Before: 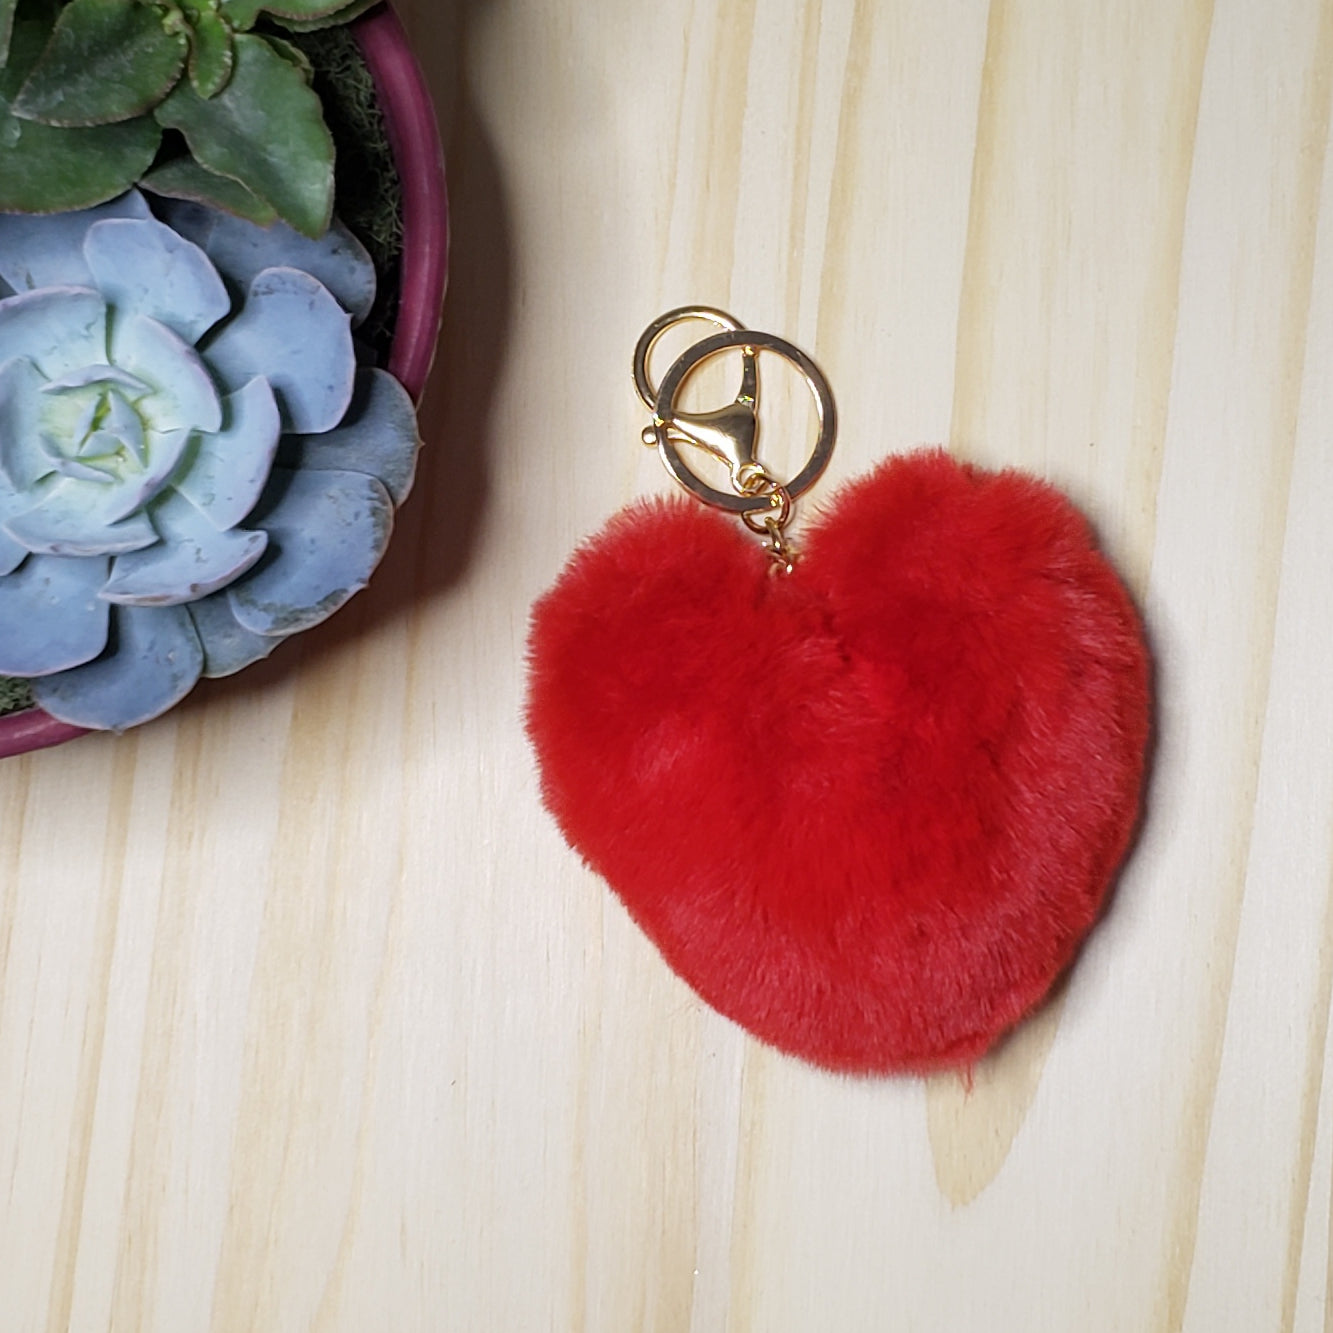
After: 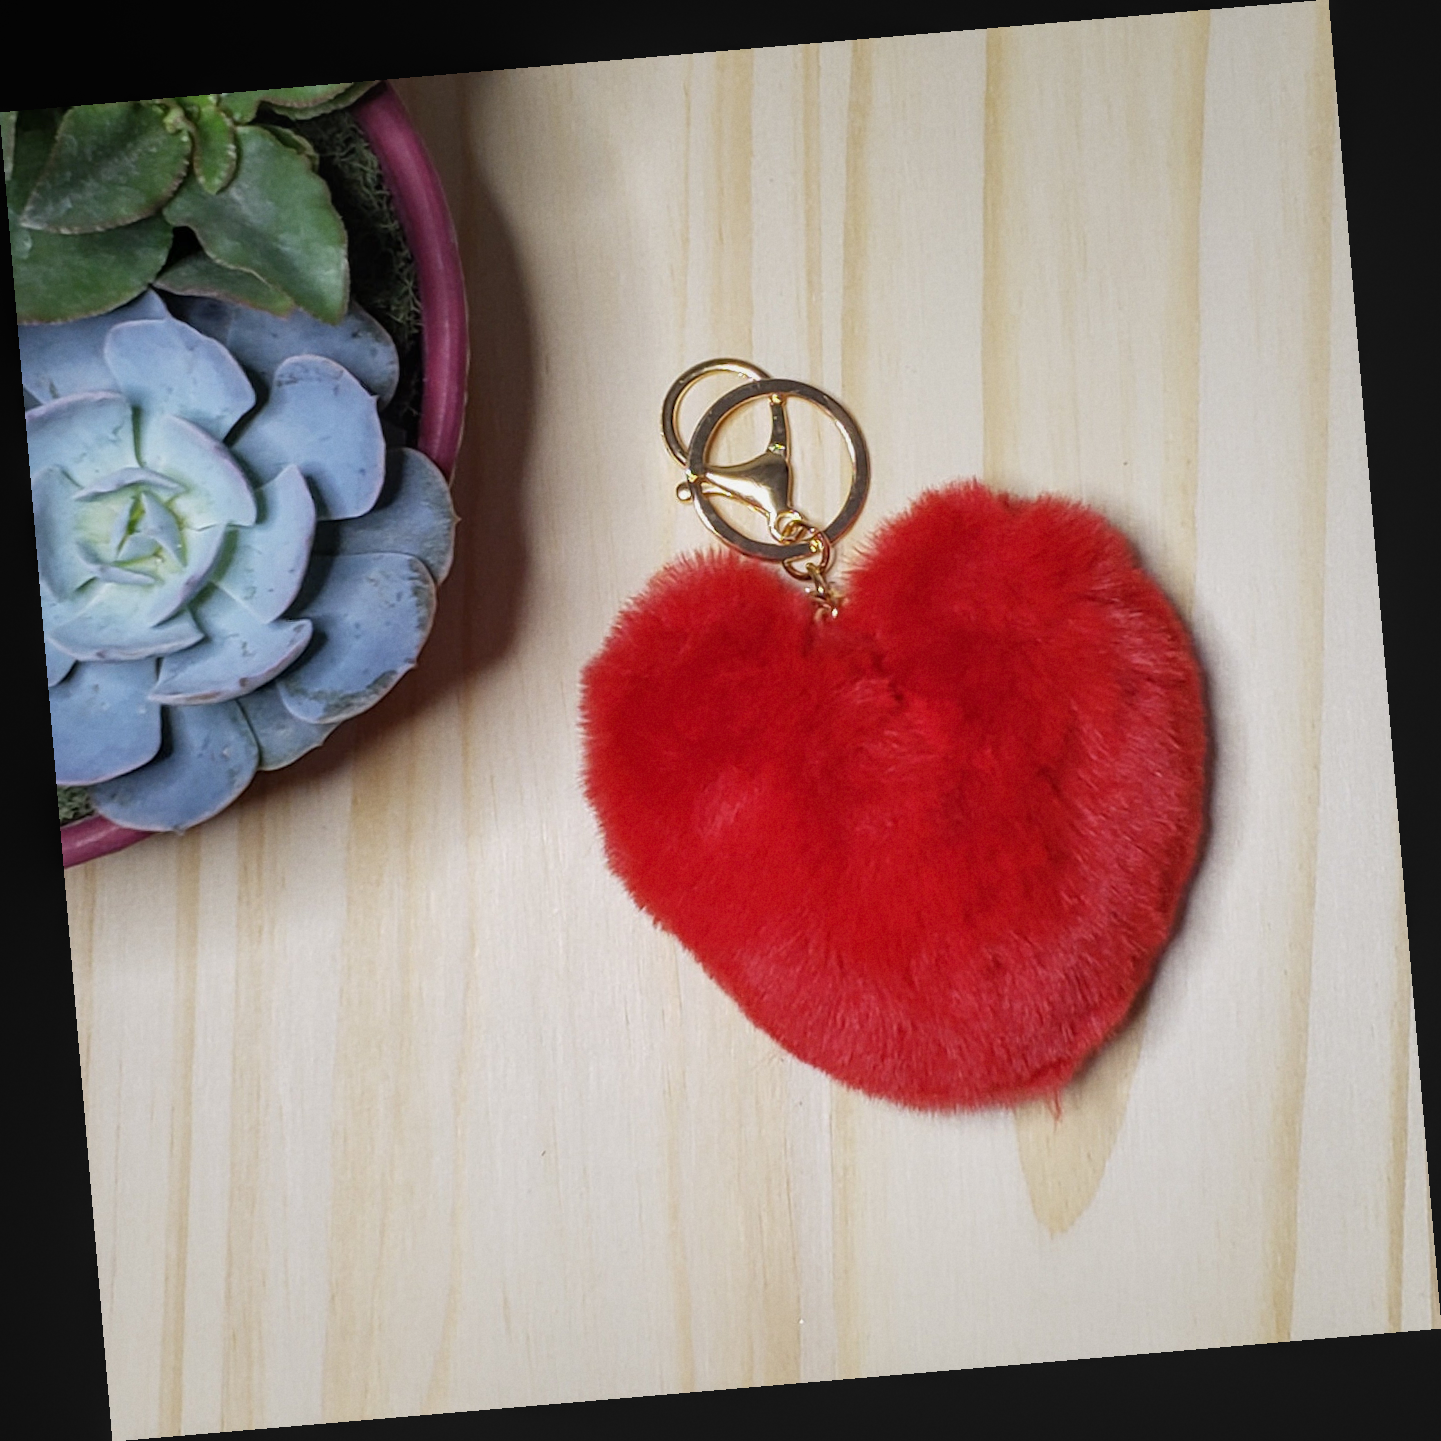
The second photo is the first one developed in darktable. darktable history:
local contrast: detail 110%
grain: coarseness 14.57 ISO, strength 8.8%
rotate and perspective: rotation -4.86°, automatic cropping off
